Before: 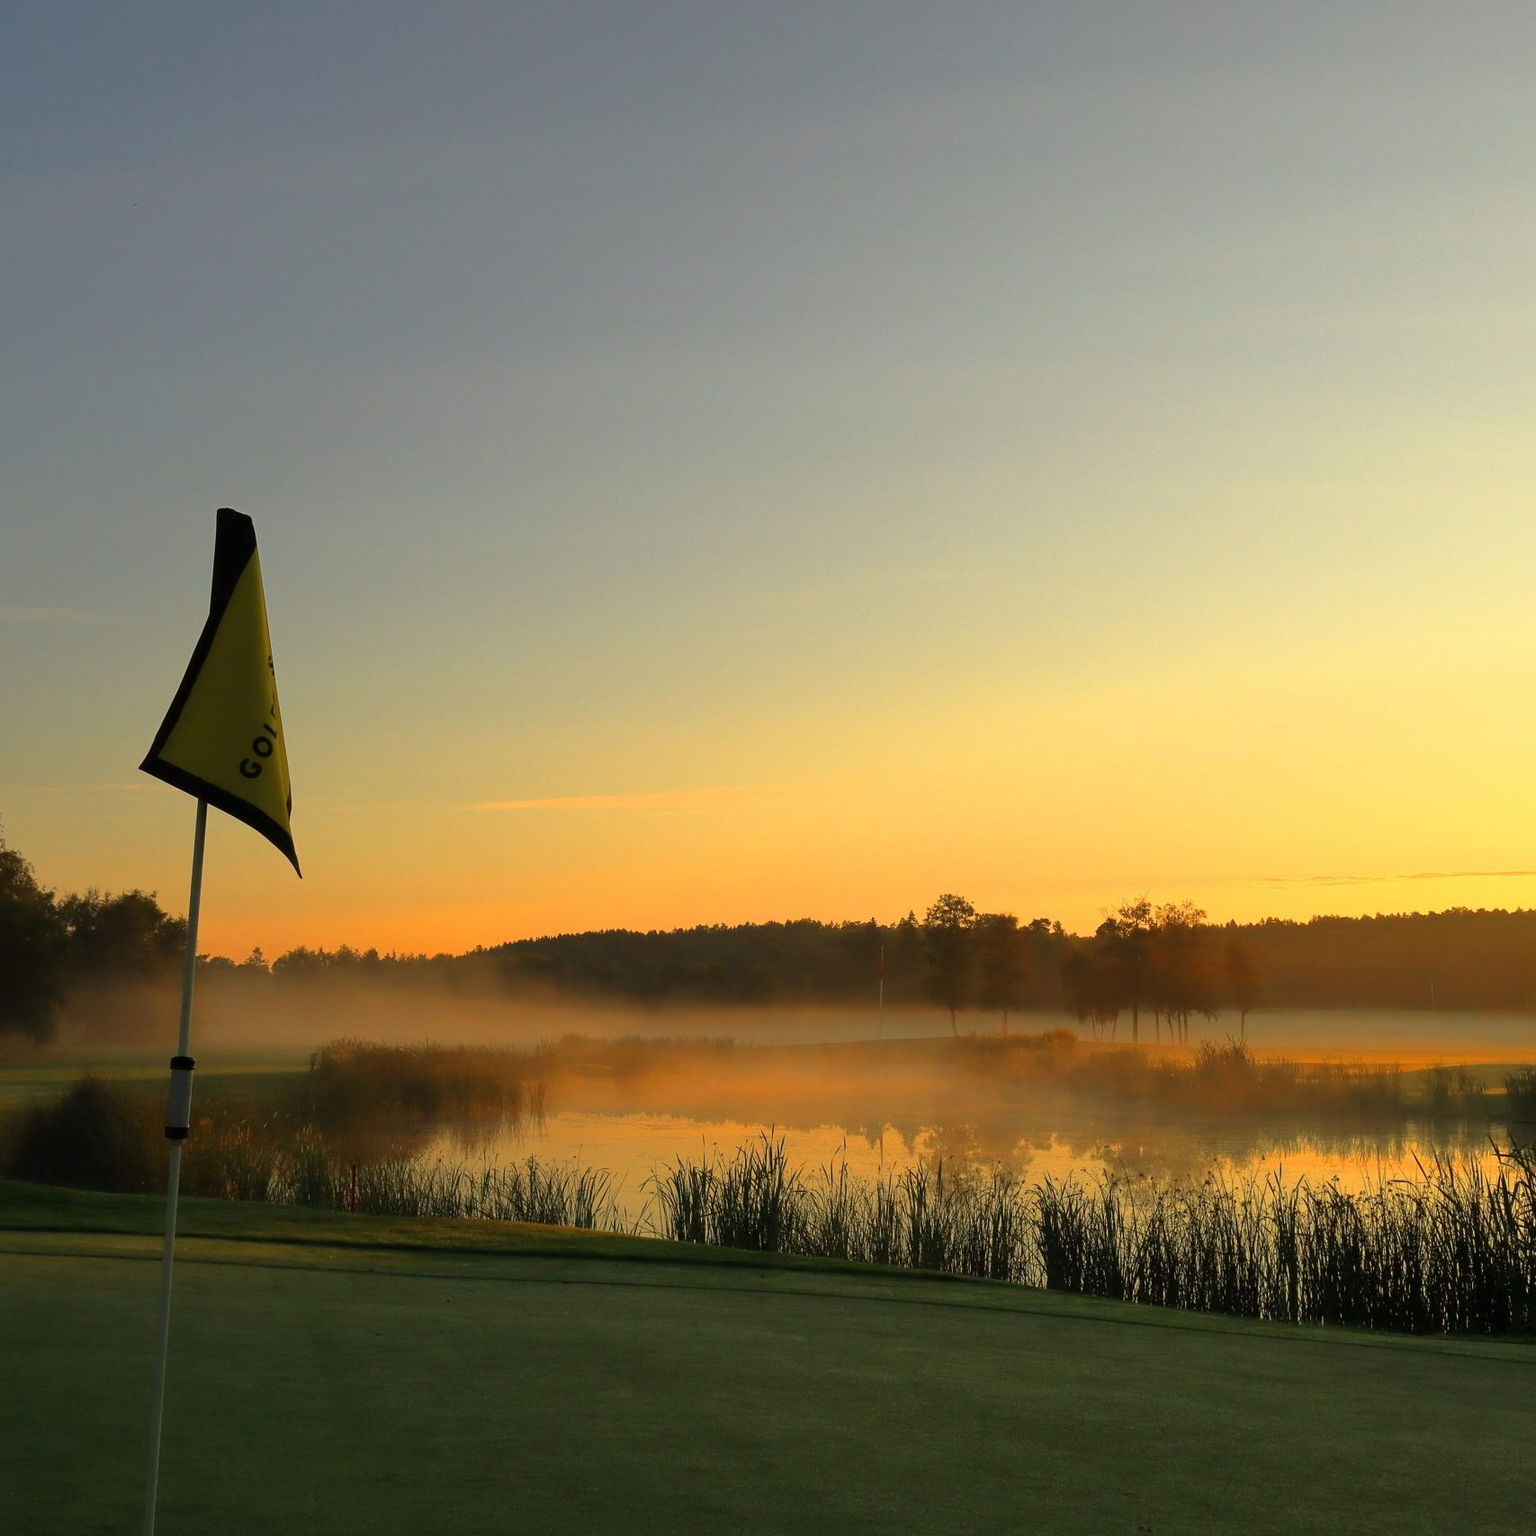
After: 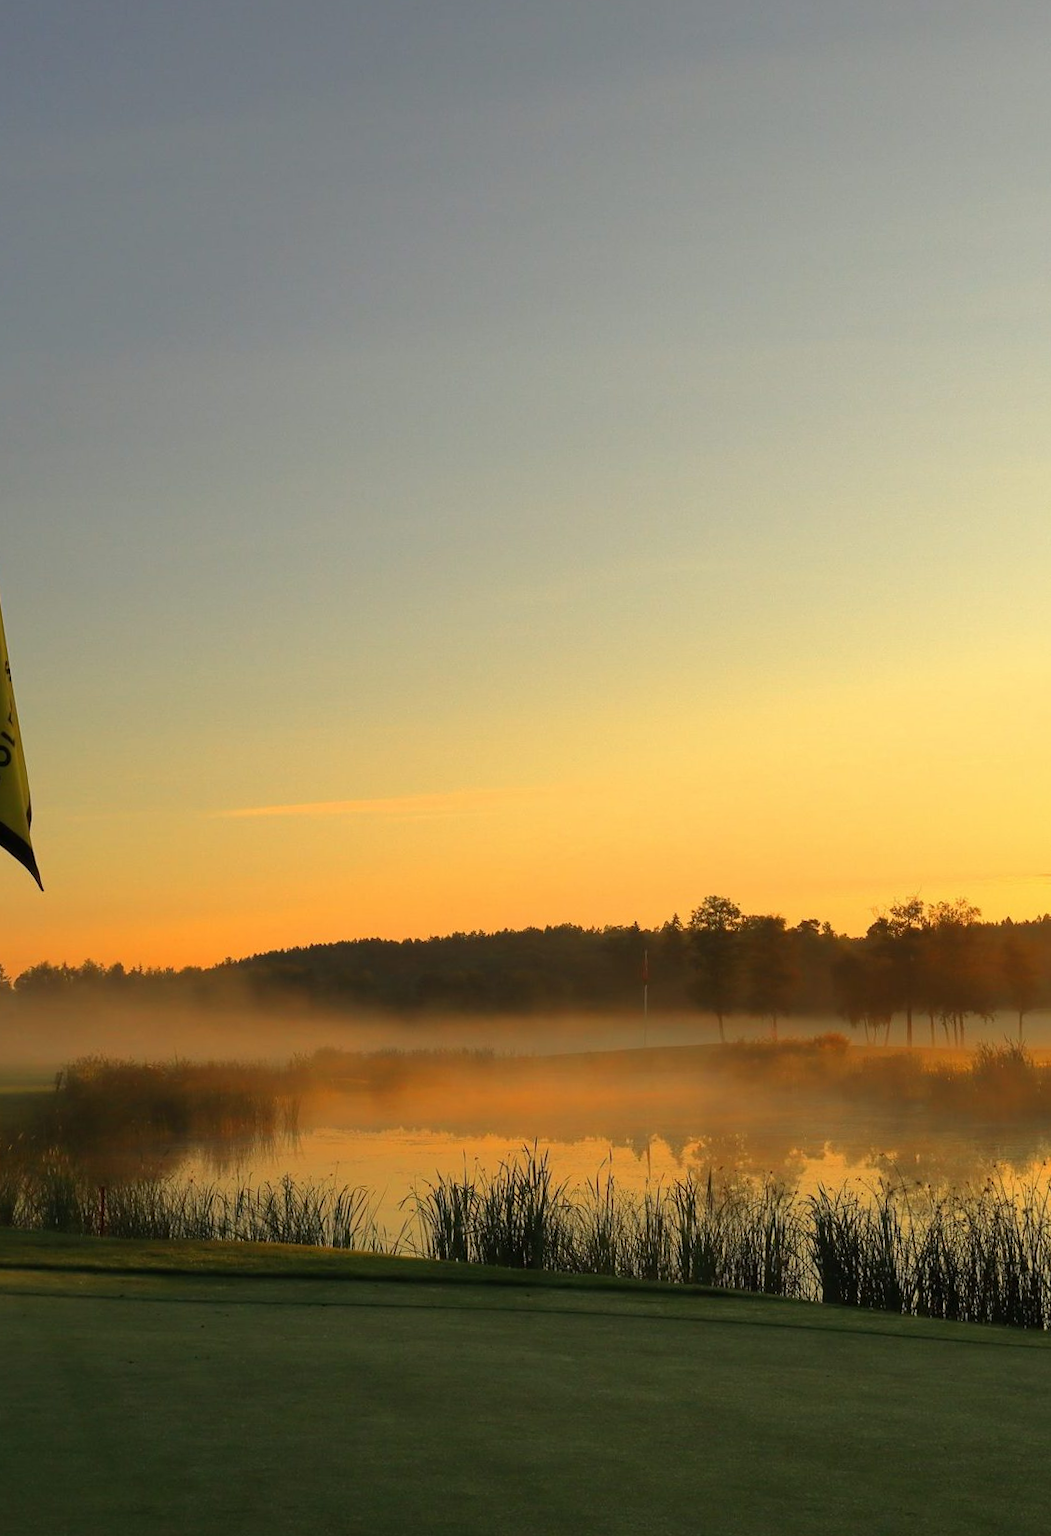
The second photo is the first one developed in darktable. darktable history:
crop: left 16.899%, right 16.556%
rotate and perspective: rotation -1°, crop left 0.011, crop right 0.989, crop top 0.025, crop bottom 0.975
